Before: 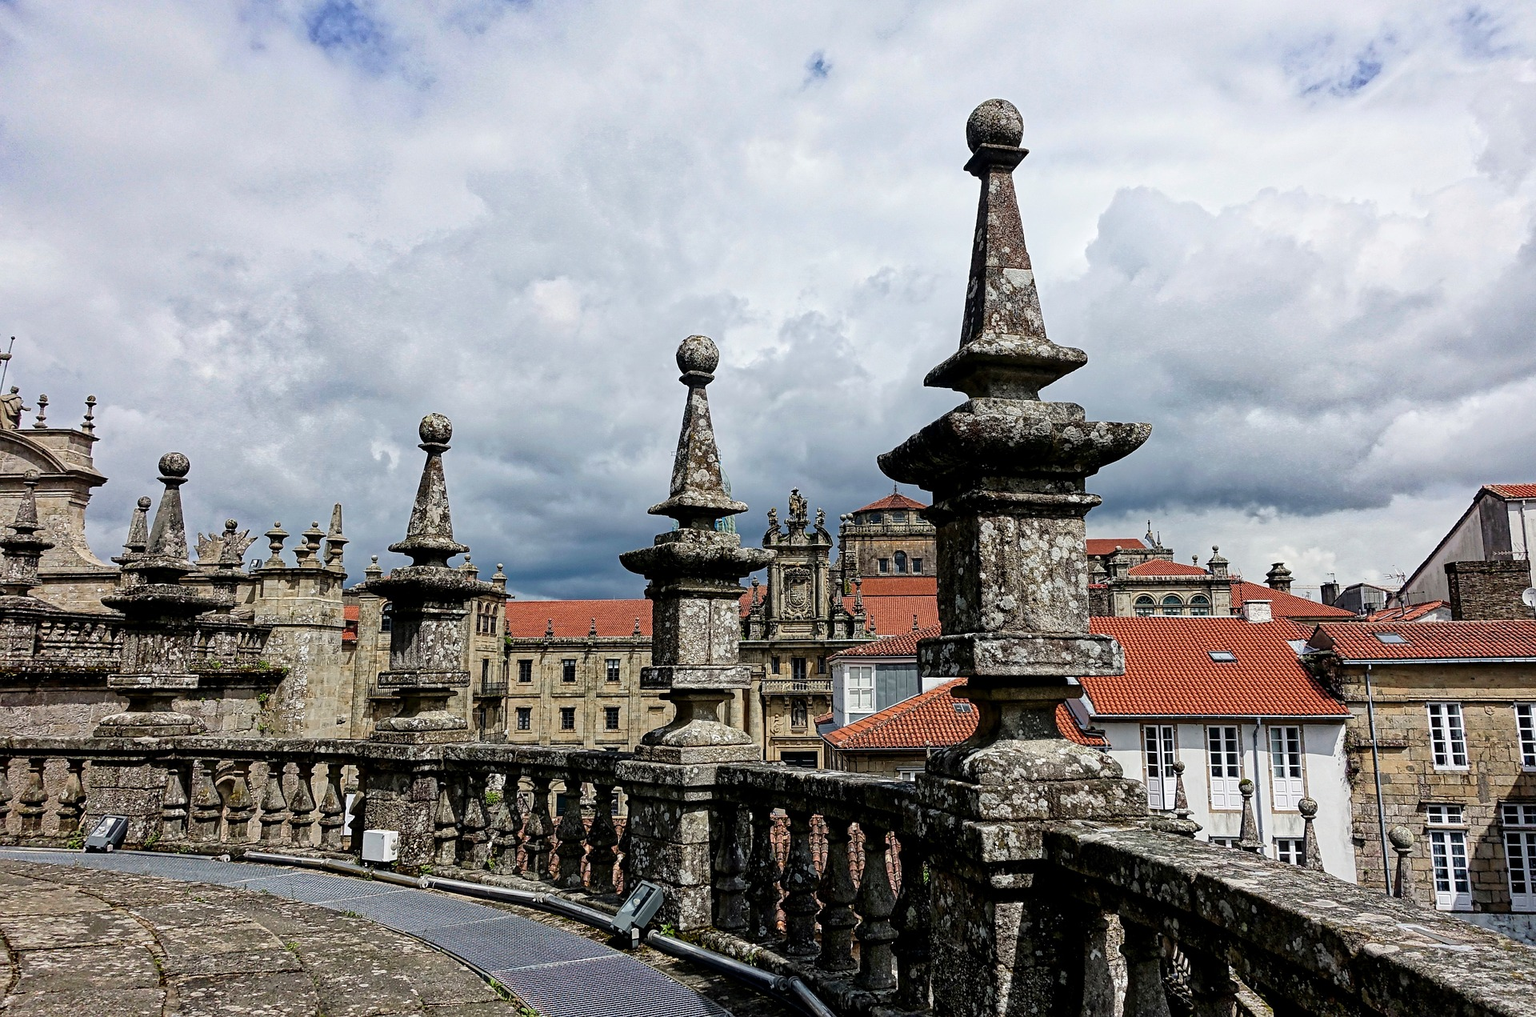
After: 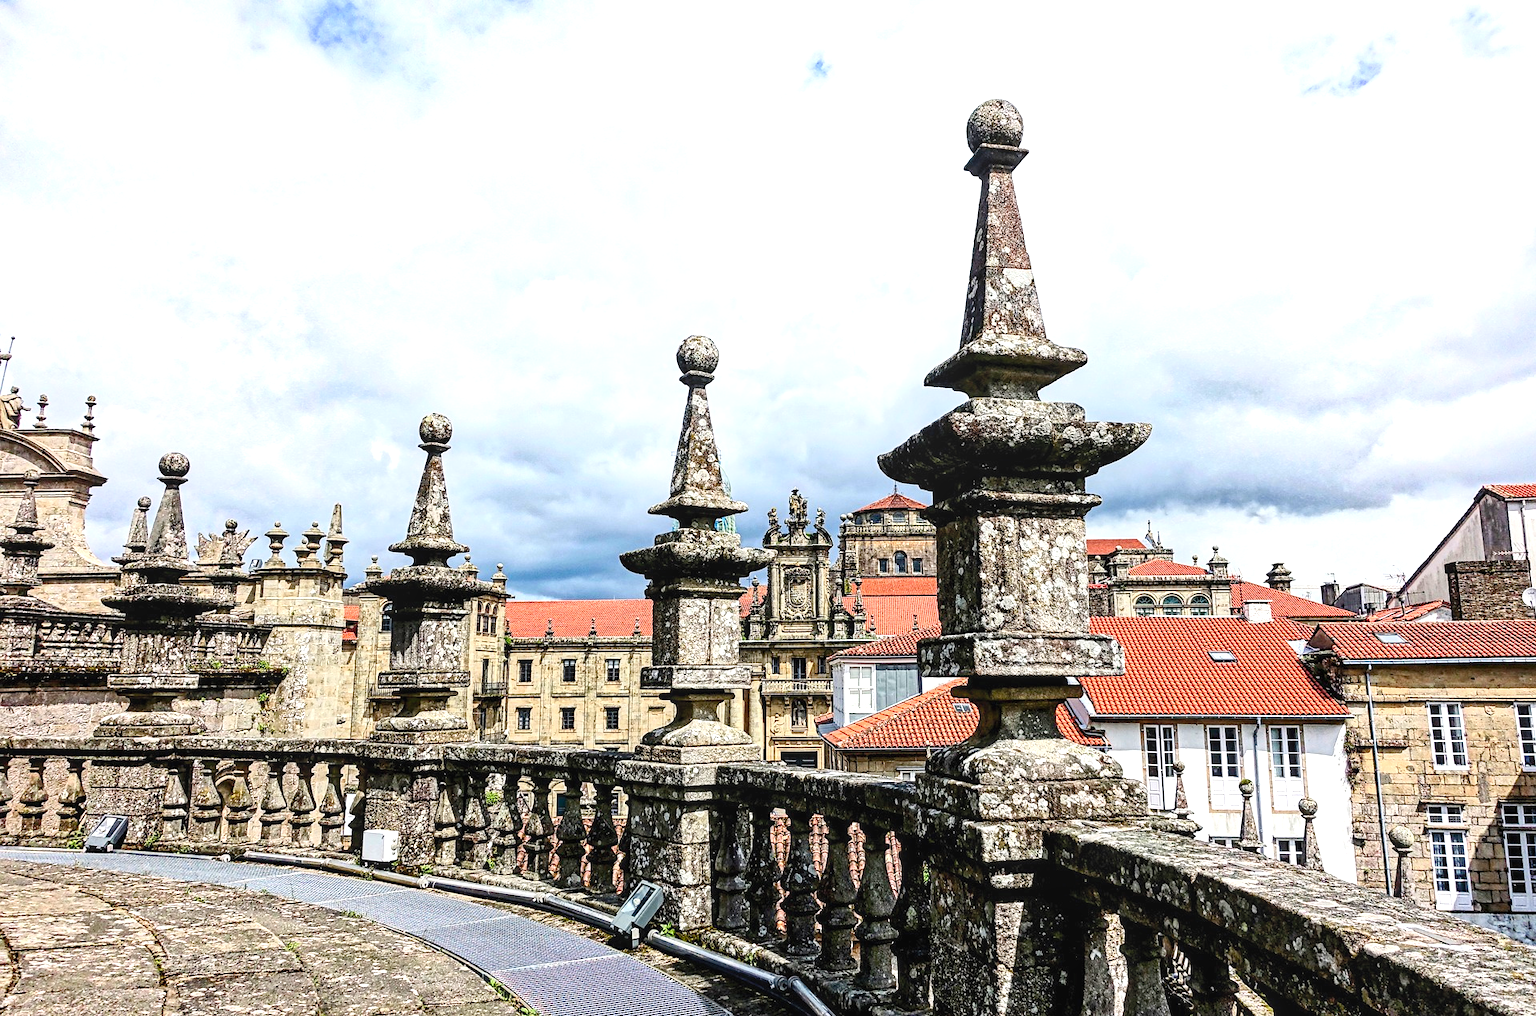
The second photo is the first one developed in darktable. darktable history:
local contrast: on, module defaults
color balance rgb: highlights gain › chroma 0.101%, highlights gain › hue 330.1°, perceptual saturation grading › global saturation 0.394%, perceptual saturation grading › highlights -19.78%, perceptual saturation grading › shadows 19.563%
contrast brightness saturation: contrast 0.204, brightness 0.158, saturation 0.216
exposure: exposure 0.948 EV, compensate exposure bias true, compensate highlight preservation false
